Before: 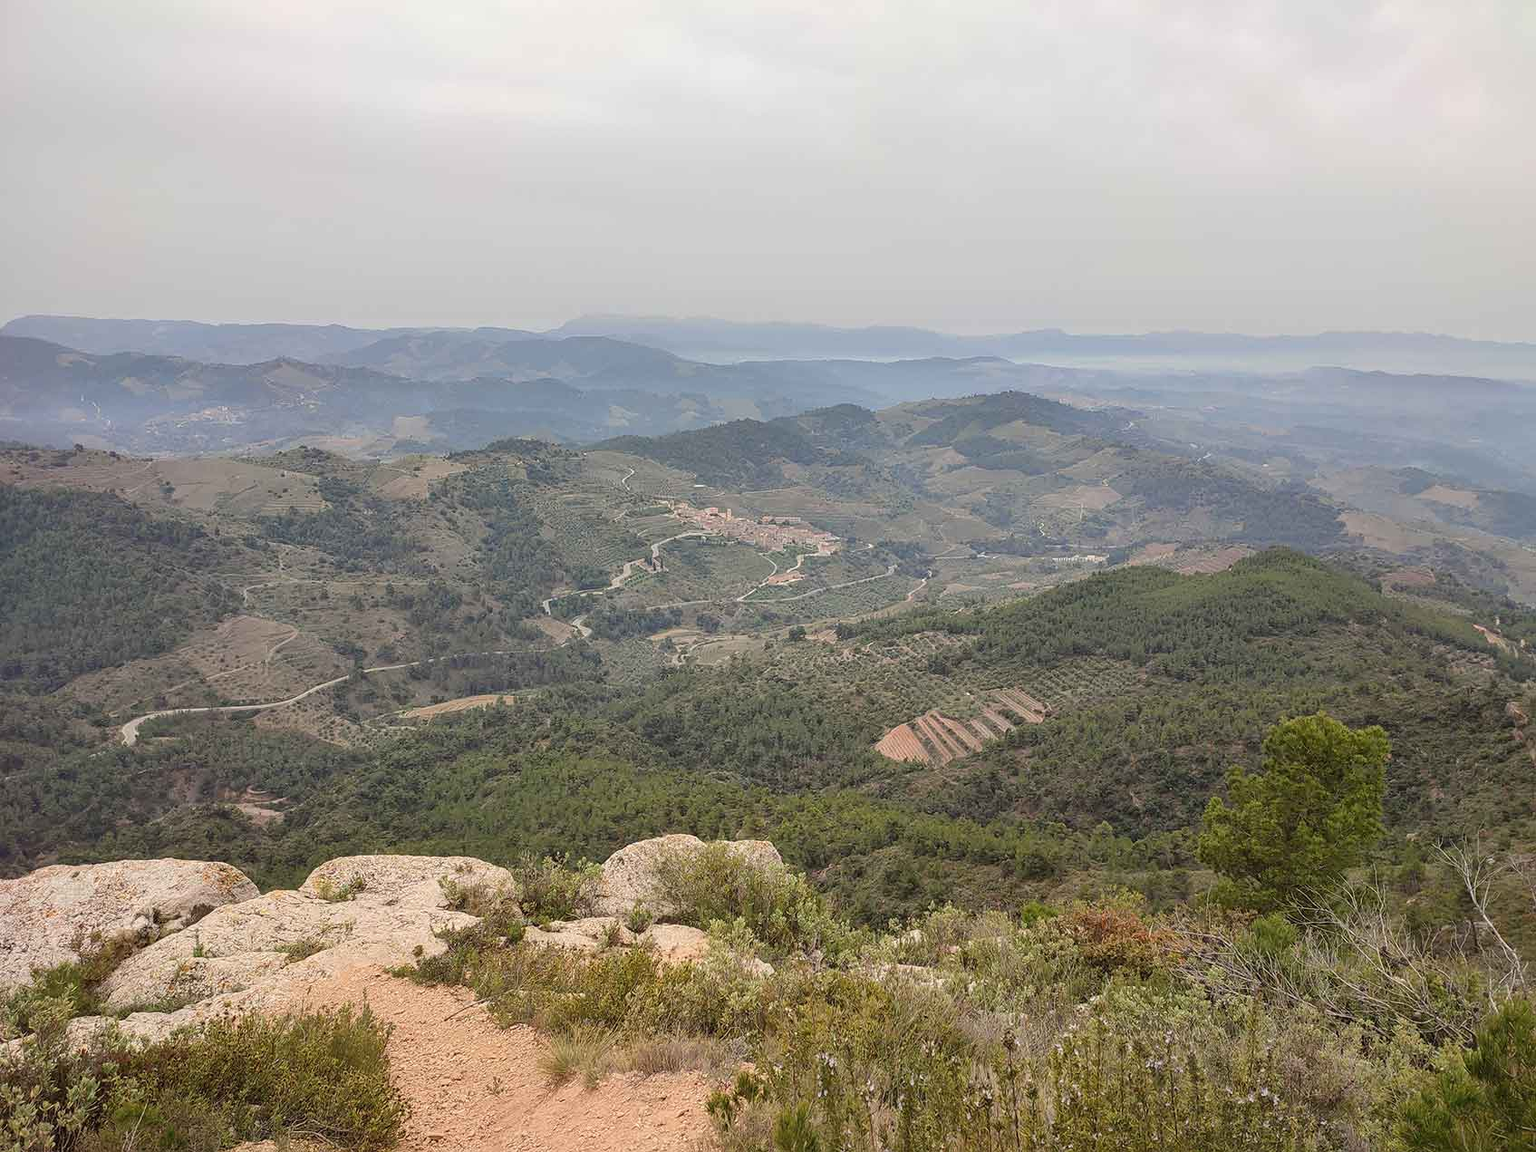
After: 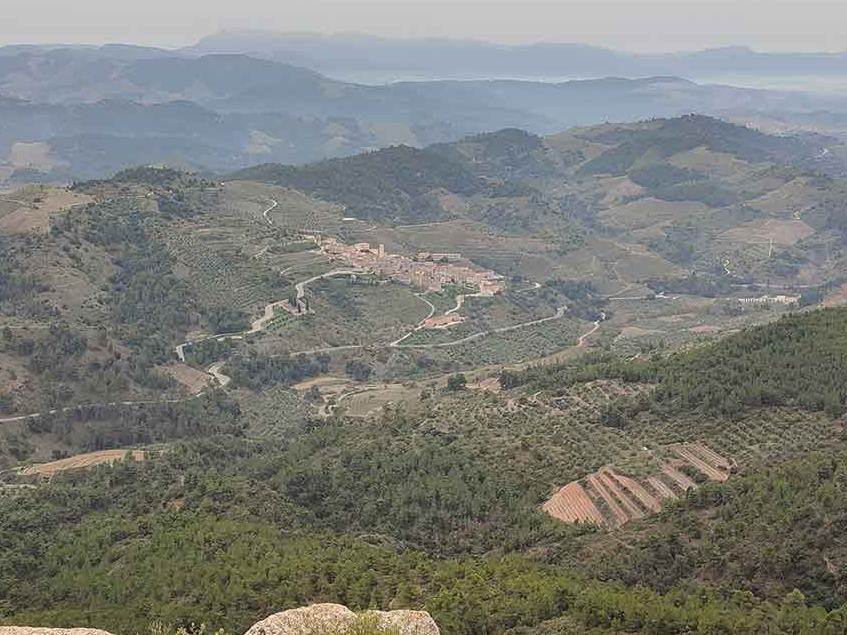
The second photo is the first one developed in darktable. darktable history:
crop: left 25%, top 25%, right 25%, bottom 25%
